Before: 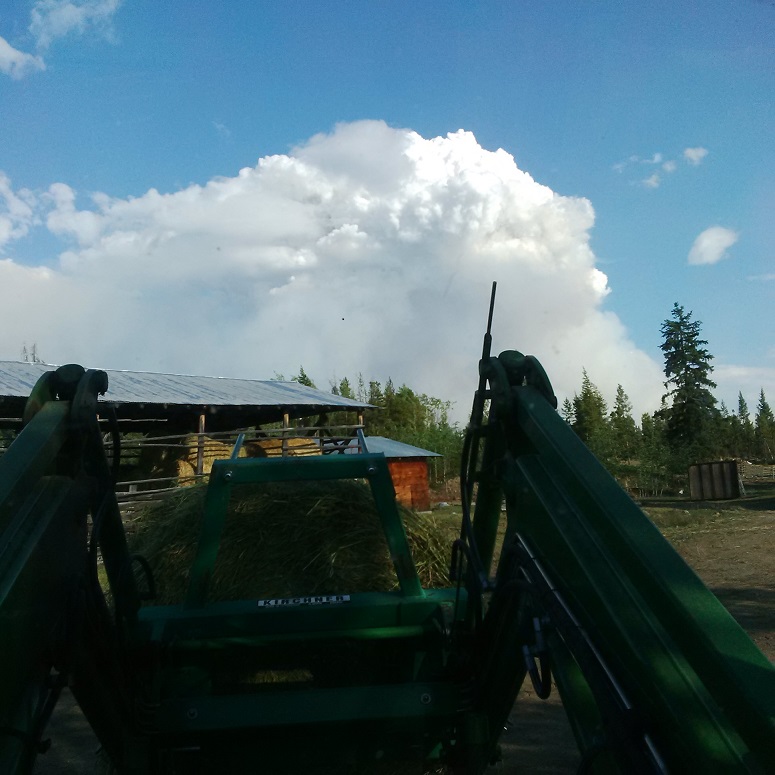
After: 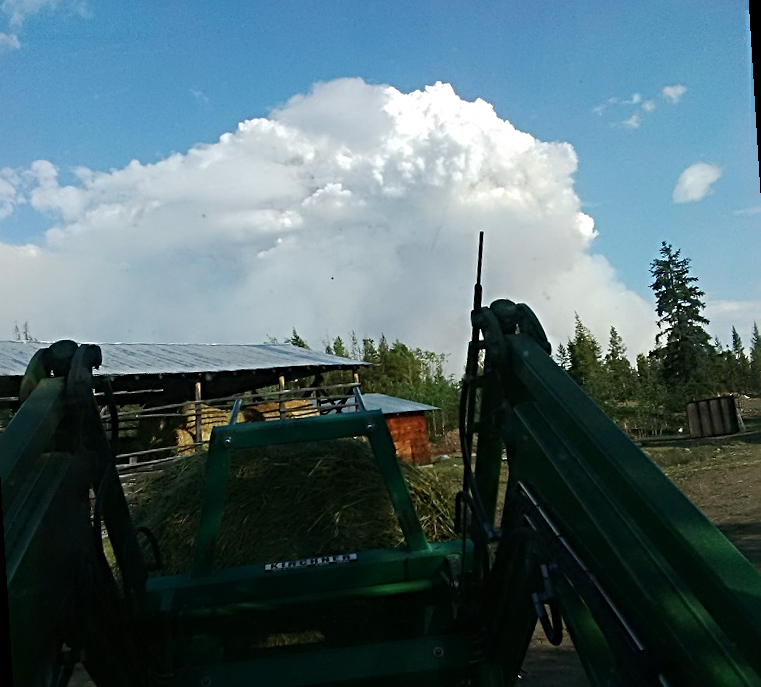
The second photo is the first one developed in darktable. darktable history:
rotate and perspective: rotation -3.52°, crop left 0.036, crop right 0.964, crop top 0.081, crop bottom 0.919
sharpen: radius 4
